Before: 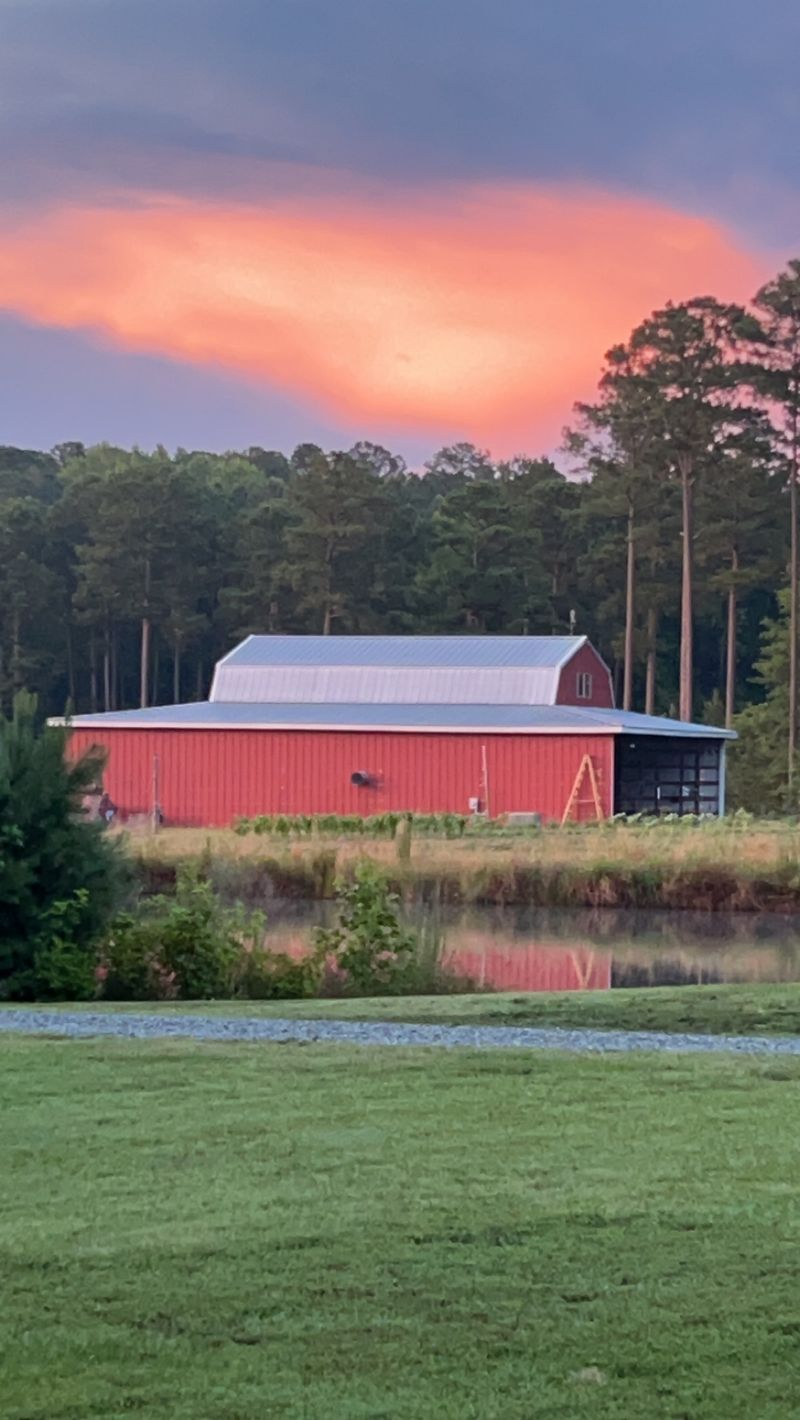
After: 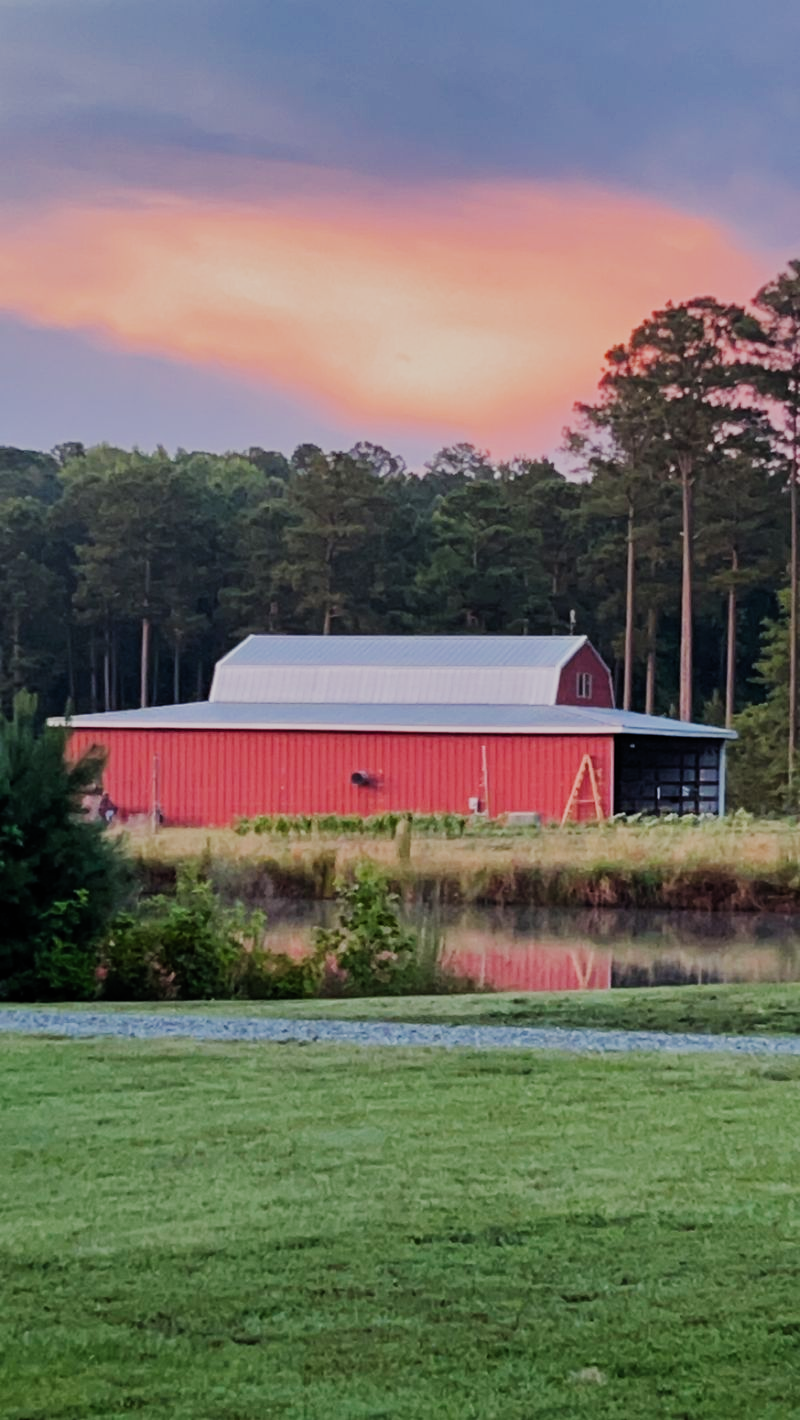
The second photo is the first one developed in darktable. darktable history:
filmic rgb: black relative exposure -7.5 EV, white relative exposure 5 EV, hardness 3.33, contrast 1.3, preserve chrominance no, color science v5 (2021), contrast in shadows safe, contrast in highlights safe
